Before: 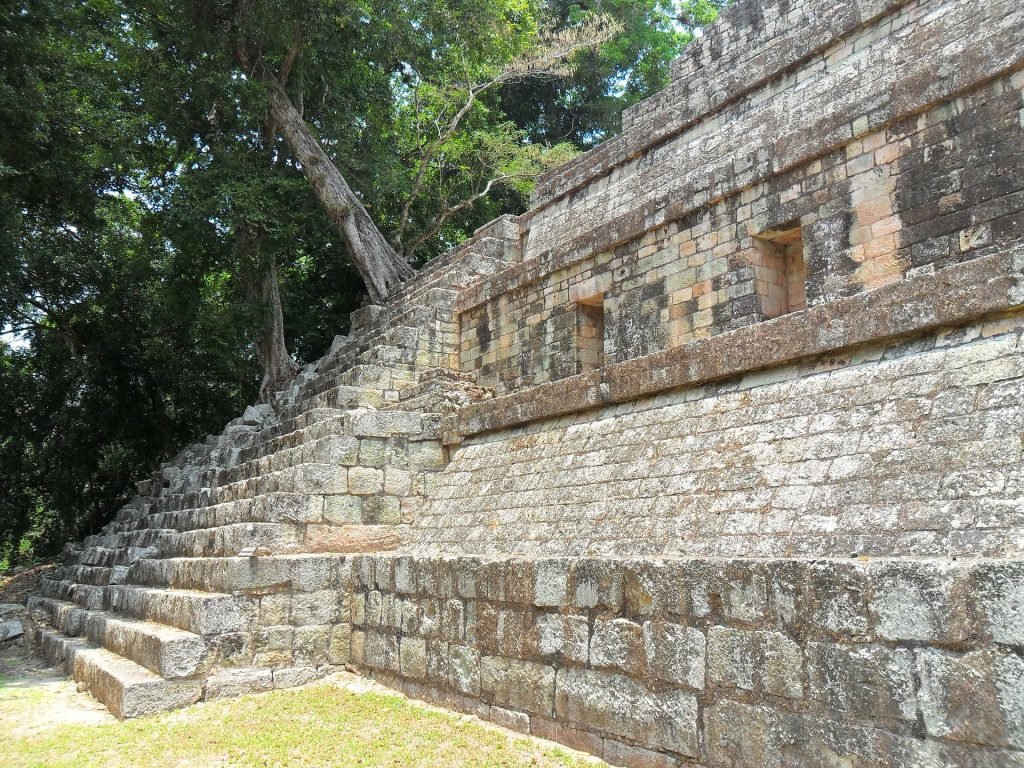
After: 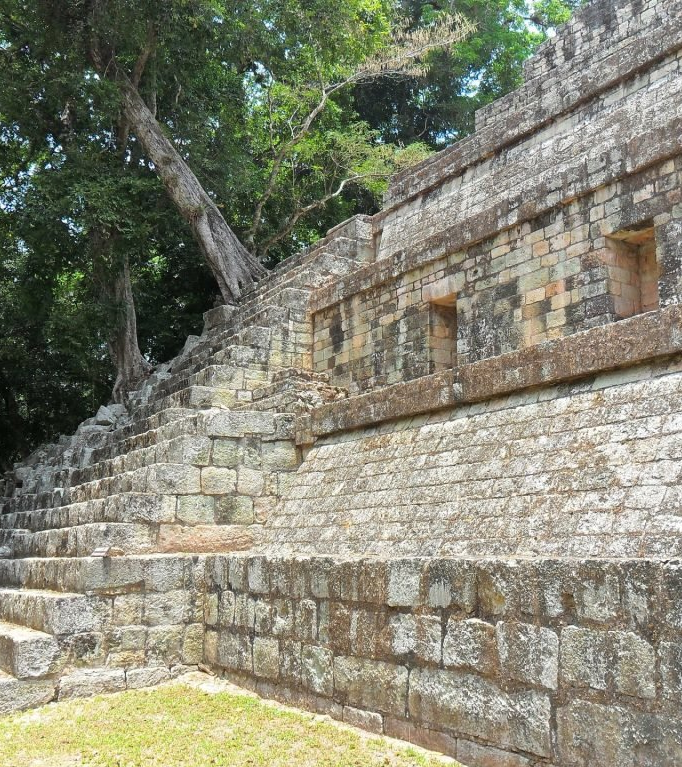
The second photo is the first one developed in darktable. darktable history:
shadows and highlights: shadows 37.27, highlights -28.18, soften with gaussian
crop and rotate: left 14.436%, right 18.898%
